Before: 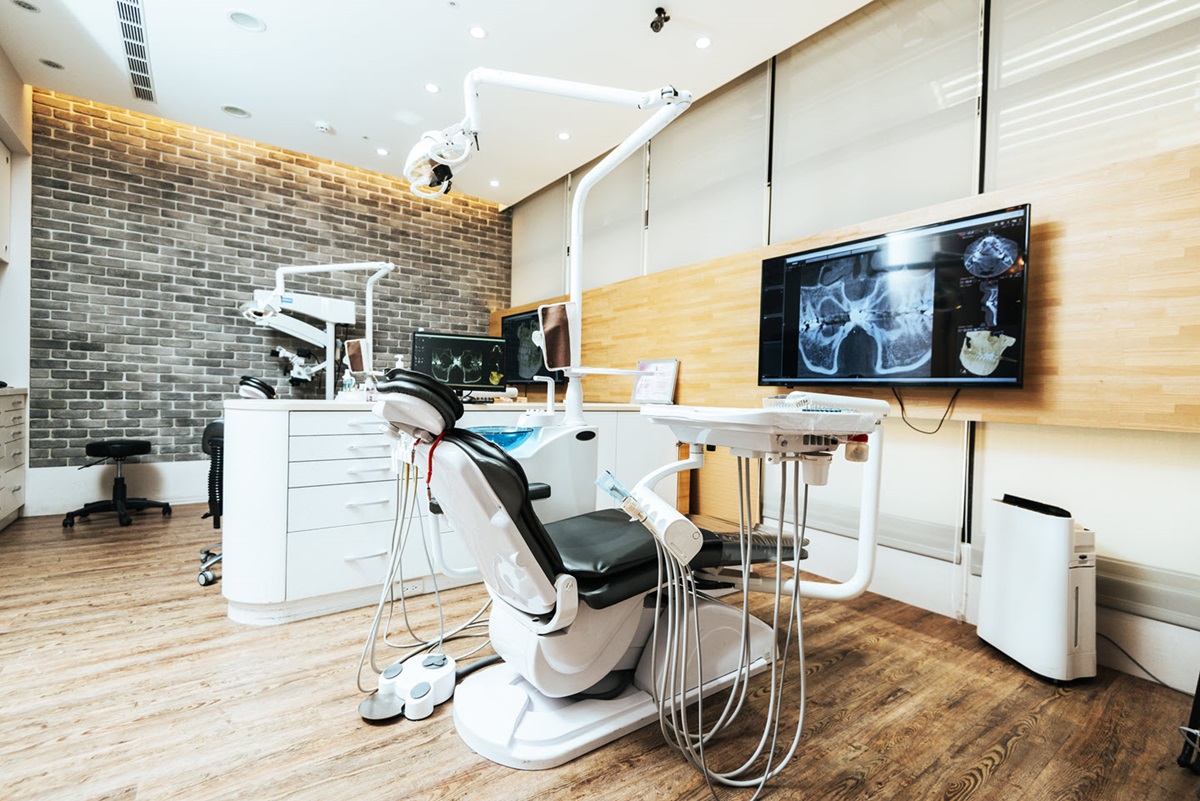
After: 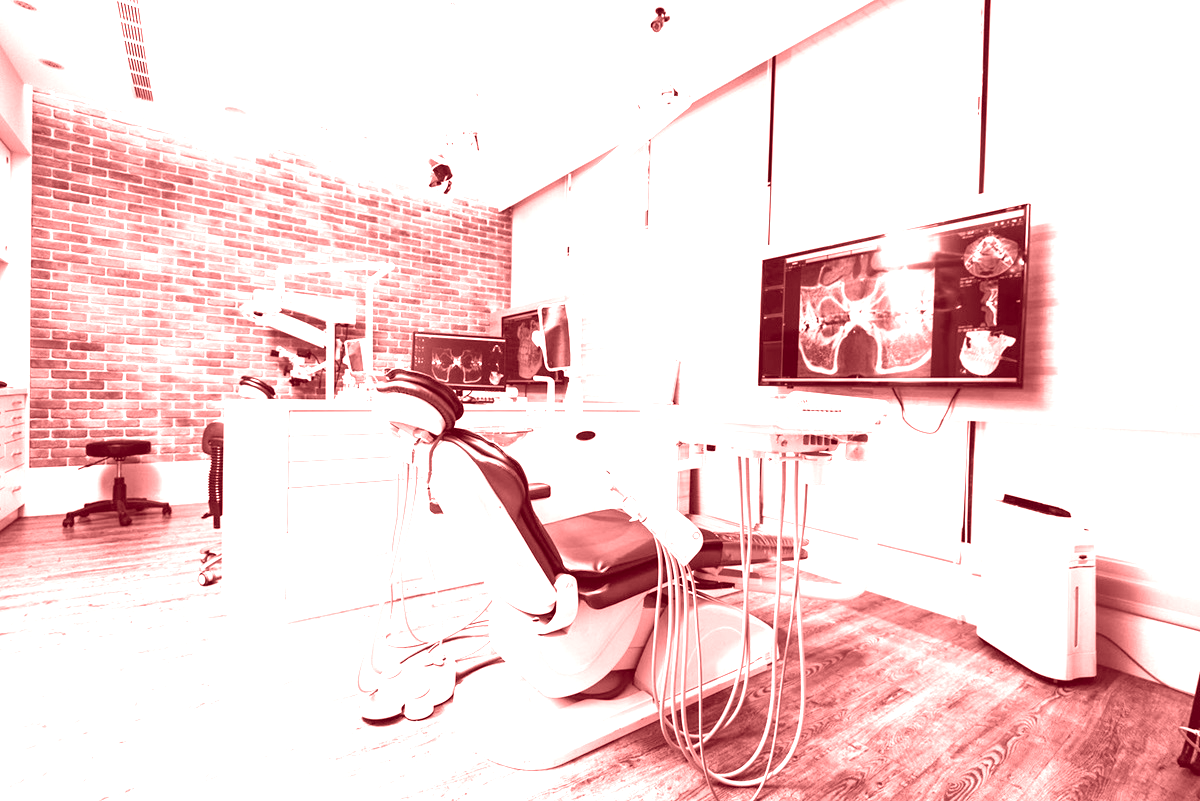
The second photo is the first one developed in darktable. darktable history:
tone equalizer: on, module defaults
colorize: saturation 60%, source mix 100%
exposure: black level correction 0, exposure 1.1 EV, compensate exposure bias true, compensate highlight preservation false
